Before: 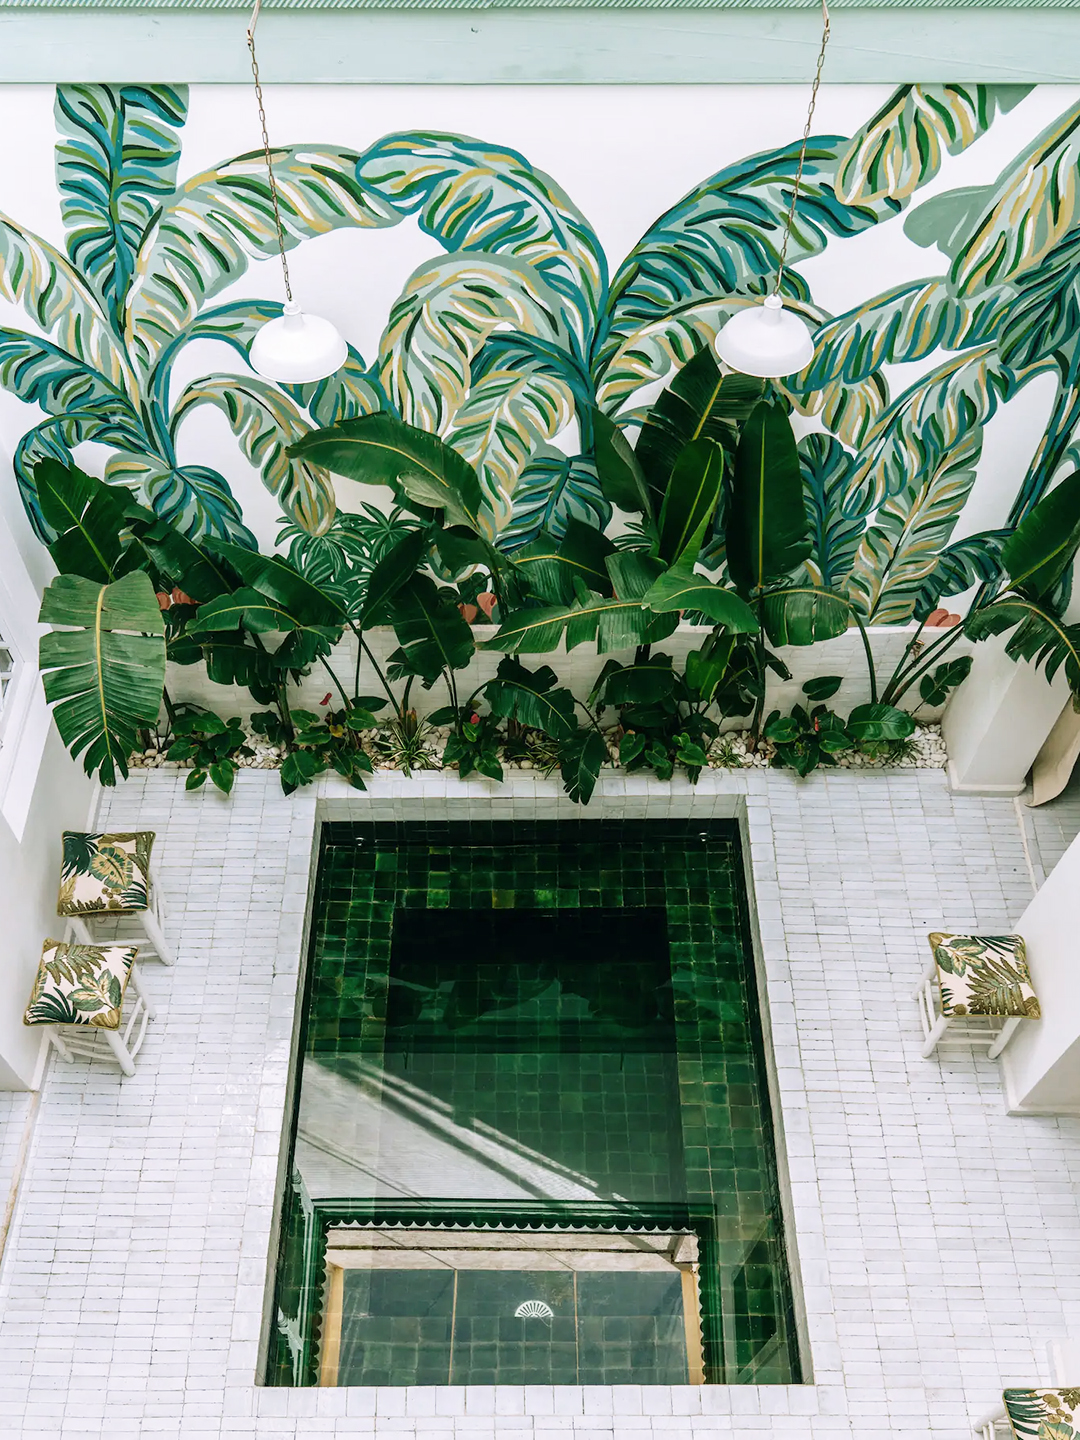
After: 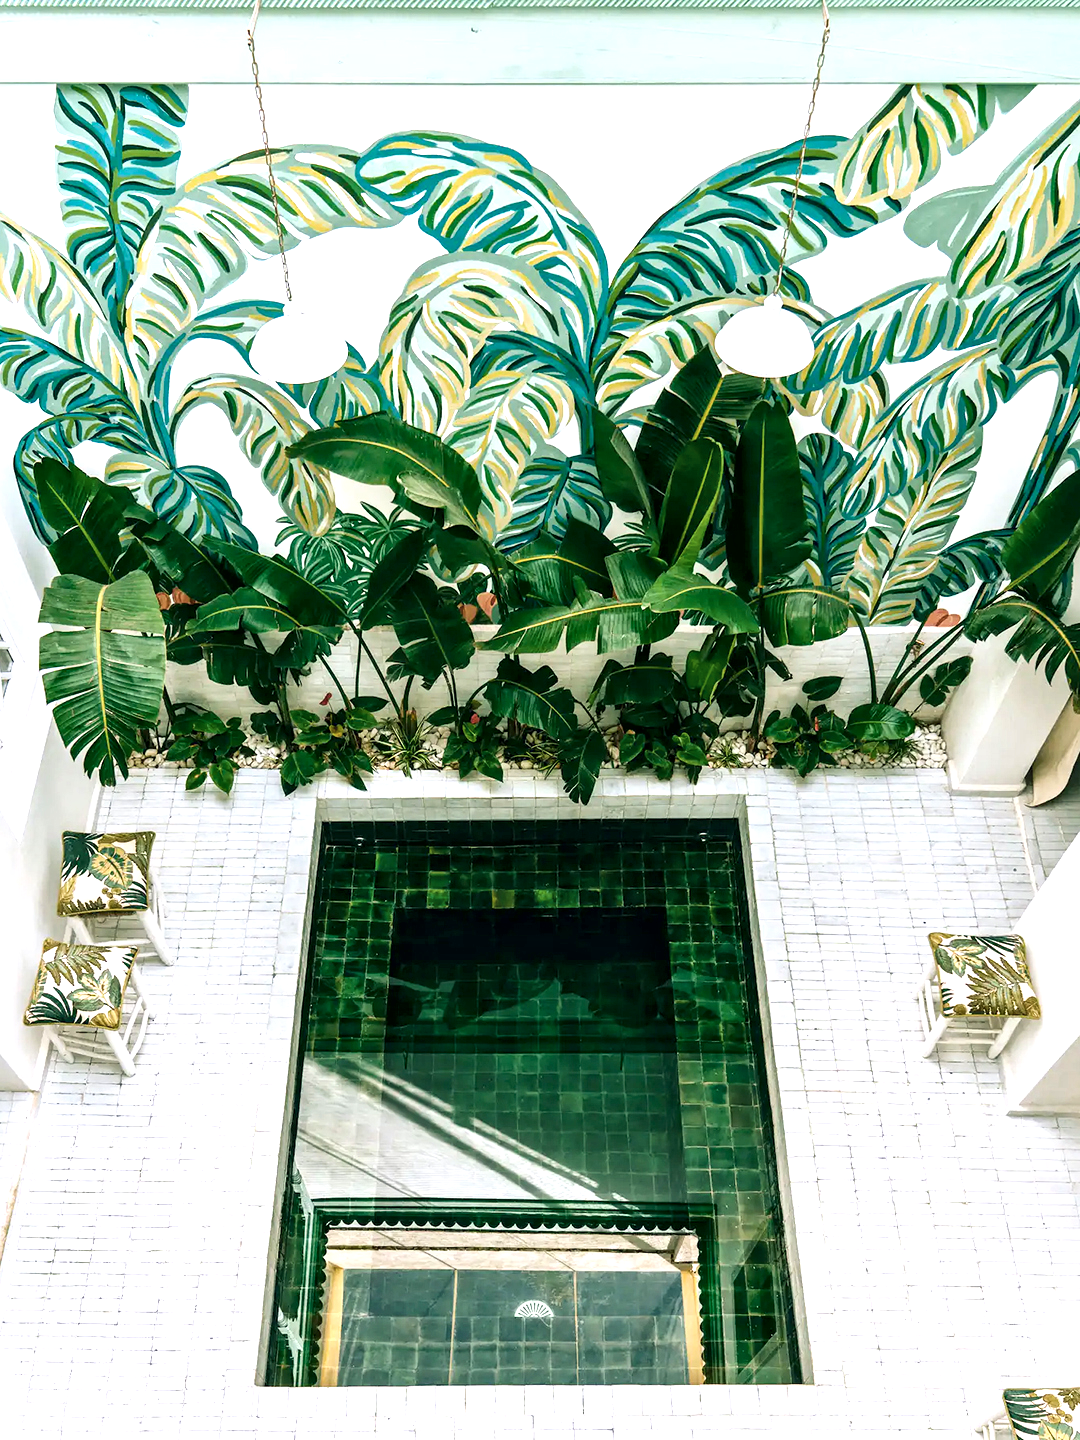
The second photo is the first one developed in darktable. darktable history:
contrast brightness saturation: contrast 0.103, saturation -0.281
color balance rgb: shadows lift › chroma 2.062%, shadows lift › hue 219.9°, perceptual saturation grading › global saturation 18.218%, global vibrance 40.767%
local contrast: mode bilateral grid, contrast 20, coarseness 21, detail 150%, midtone range 0.2
exposure: exposure 0.606 EV, compensate exposure bias true, compensate highlight preservation false
